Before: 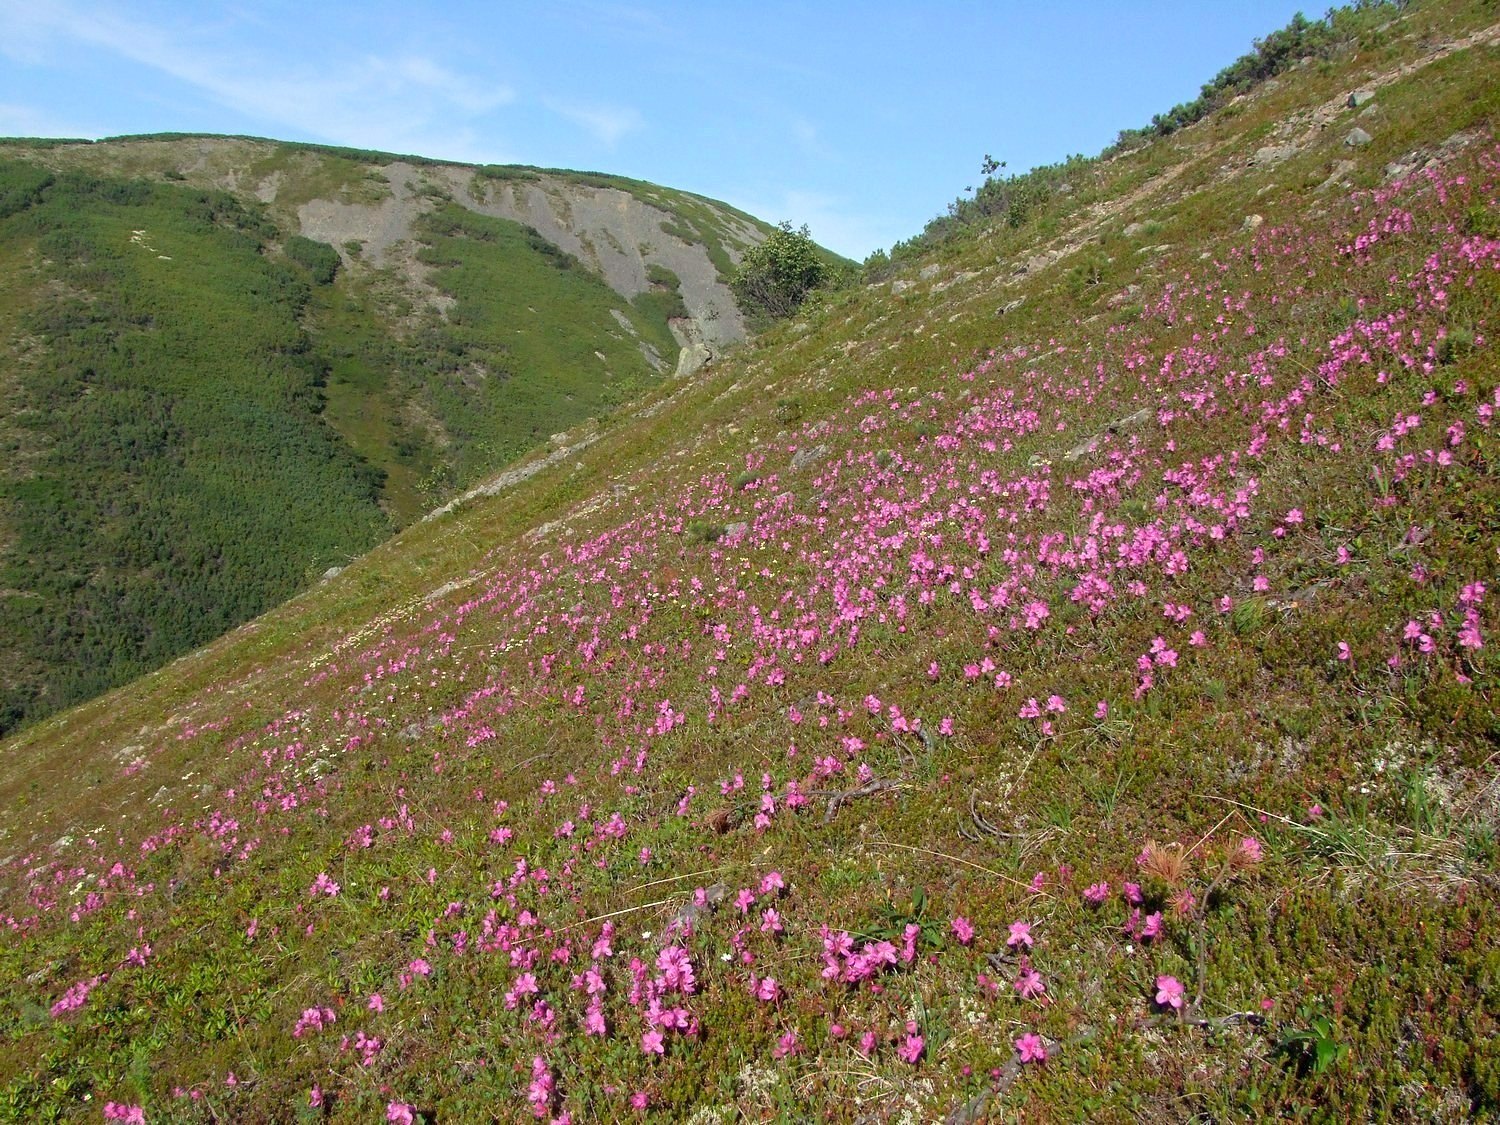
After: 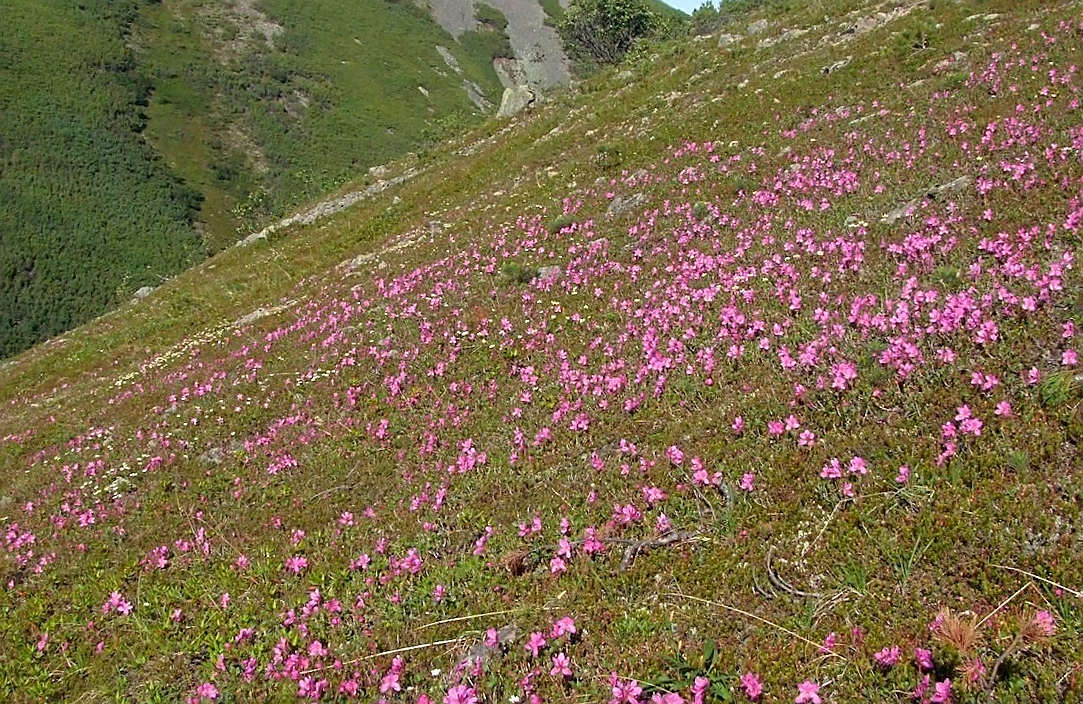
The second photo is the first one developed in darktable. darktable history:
sharpen: on, module defaults
crop and rotate: angle -3.37°, left 9.79%, top 20.73%, right 12.42%, bottom 11.82%
